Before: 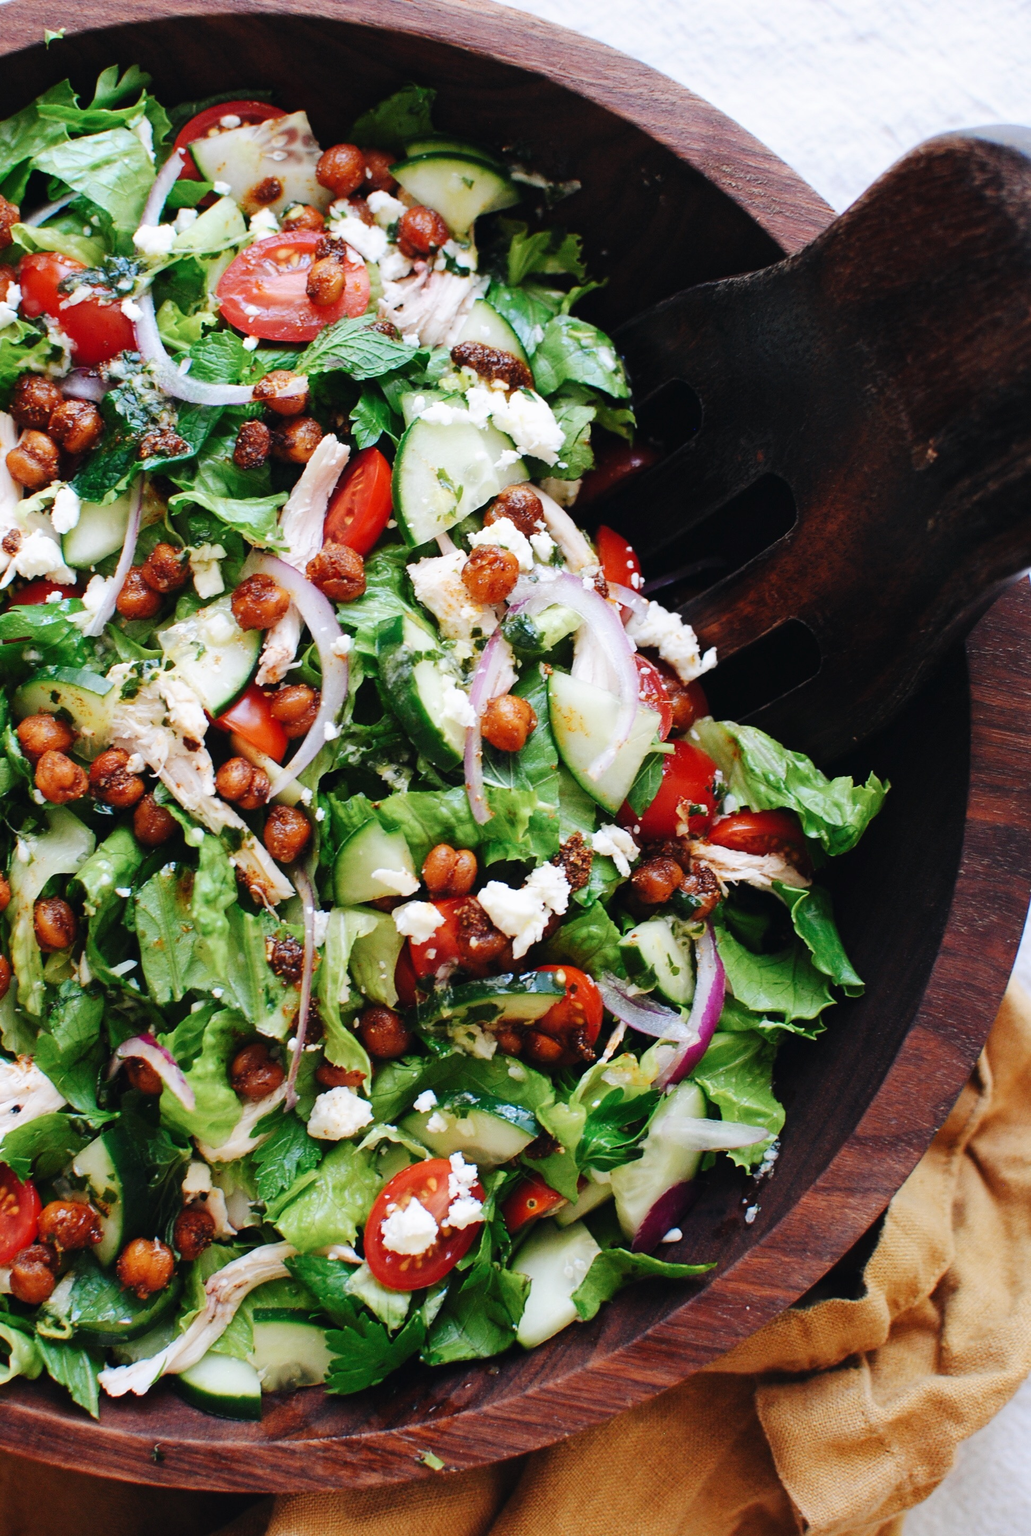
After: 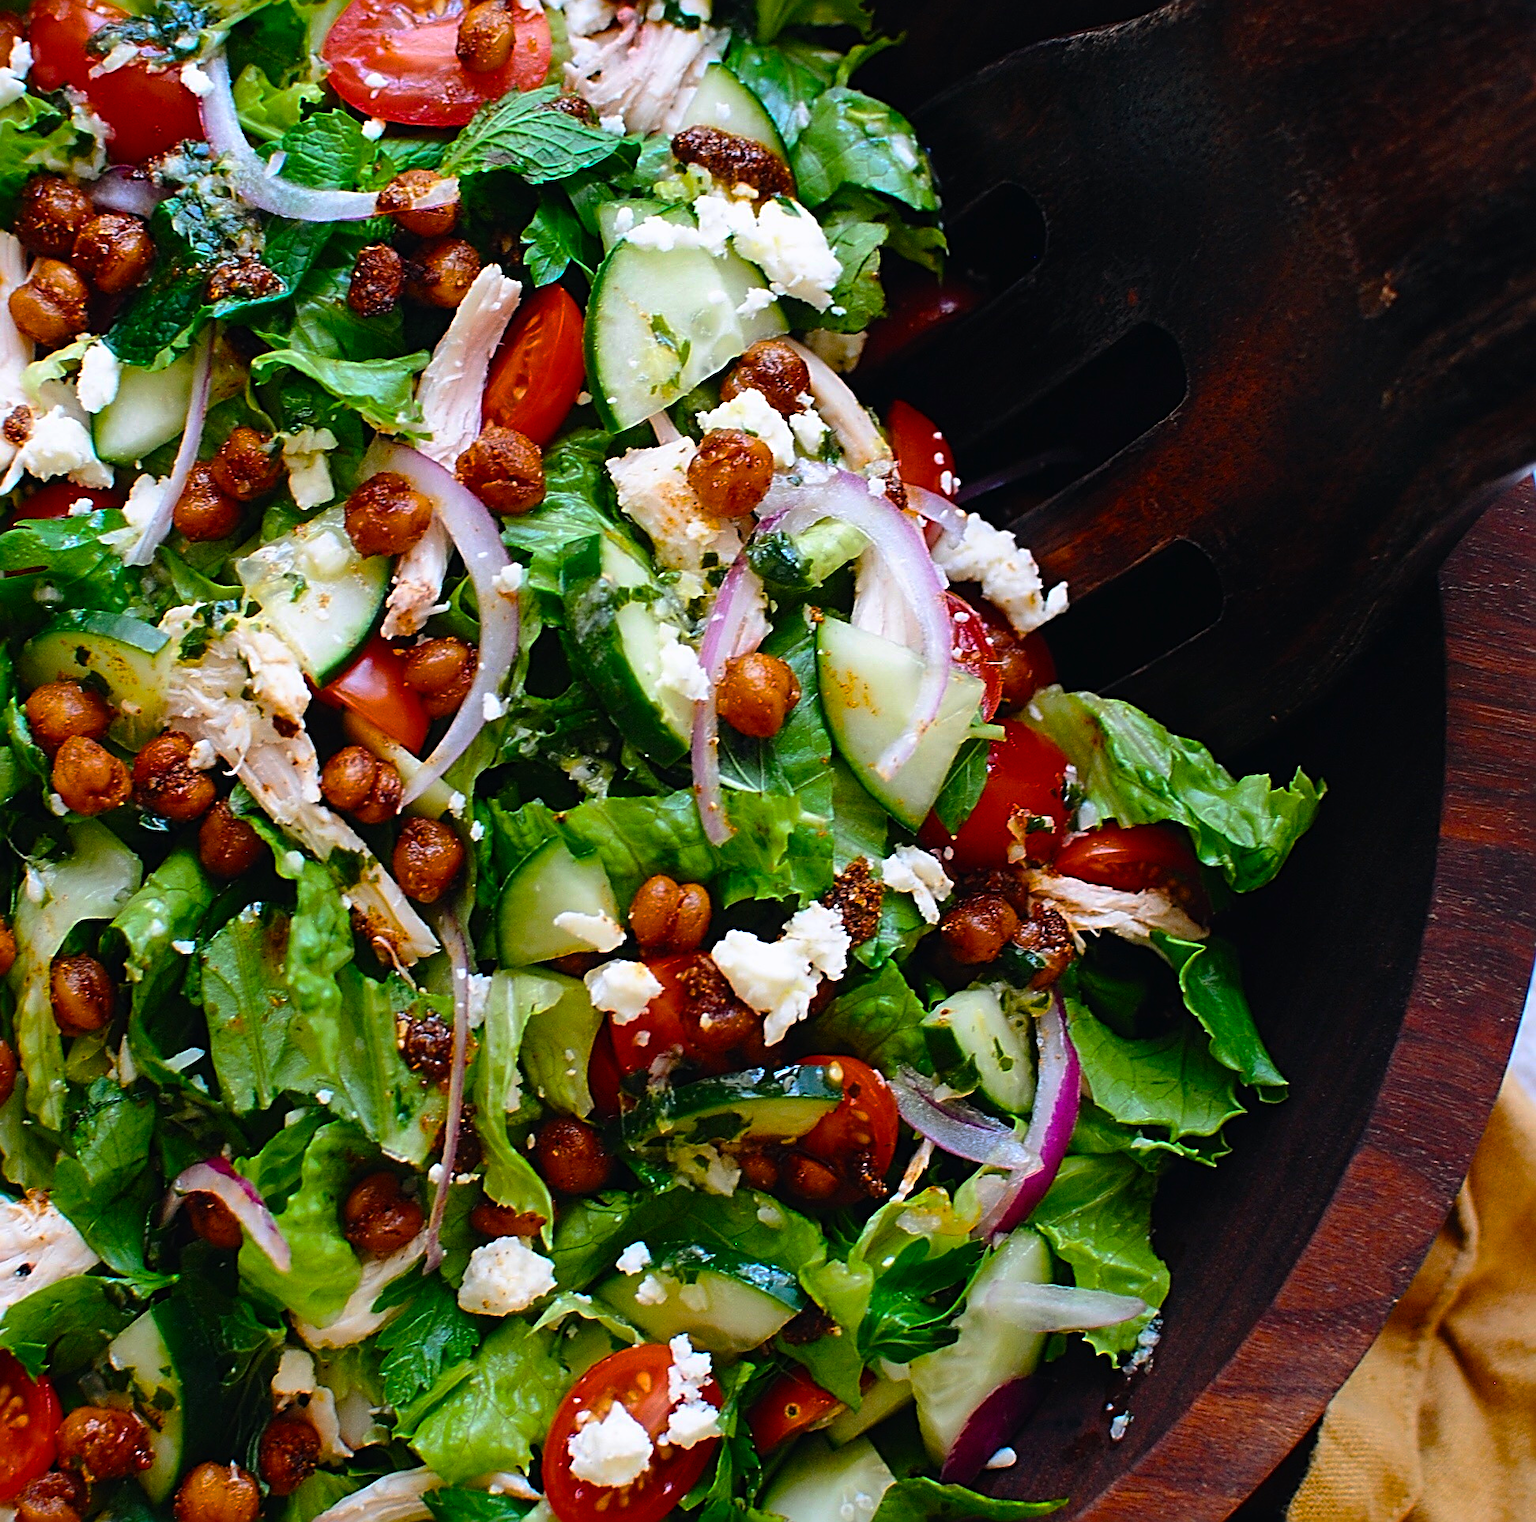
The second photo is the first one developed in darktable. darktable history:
contrast brightness saturation: contrast 0.08, saturation 0.02
sharpen: radius 2.817, amount 0.715
crop: top 16.727%, bottom 16.727%
base curve: curves: ch0 [(0, 0) (0.595, 0.418) (1, 1)], preserve colors none
color balance rgb: linear chroma grading › global chroma 15%, perceptual saturation grading › global saturation 30%
